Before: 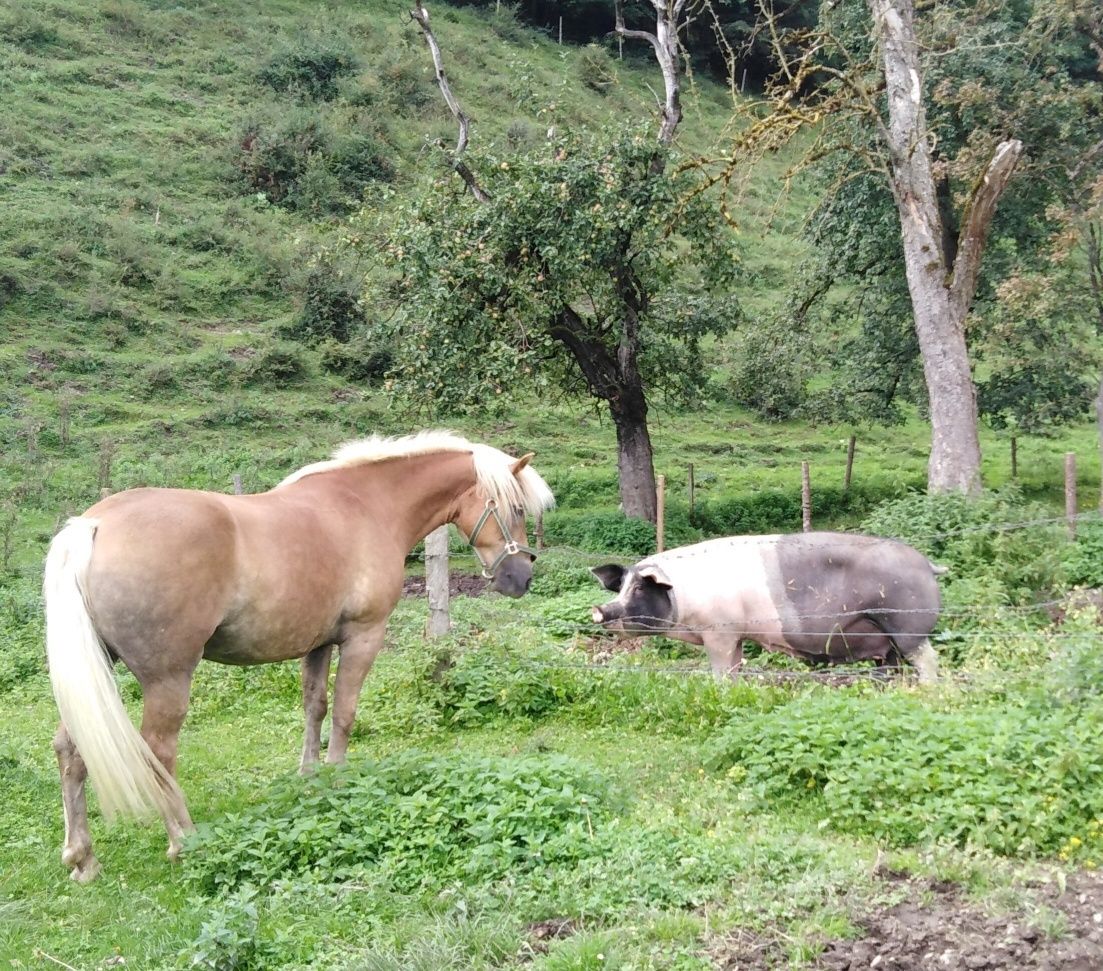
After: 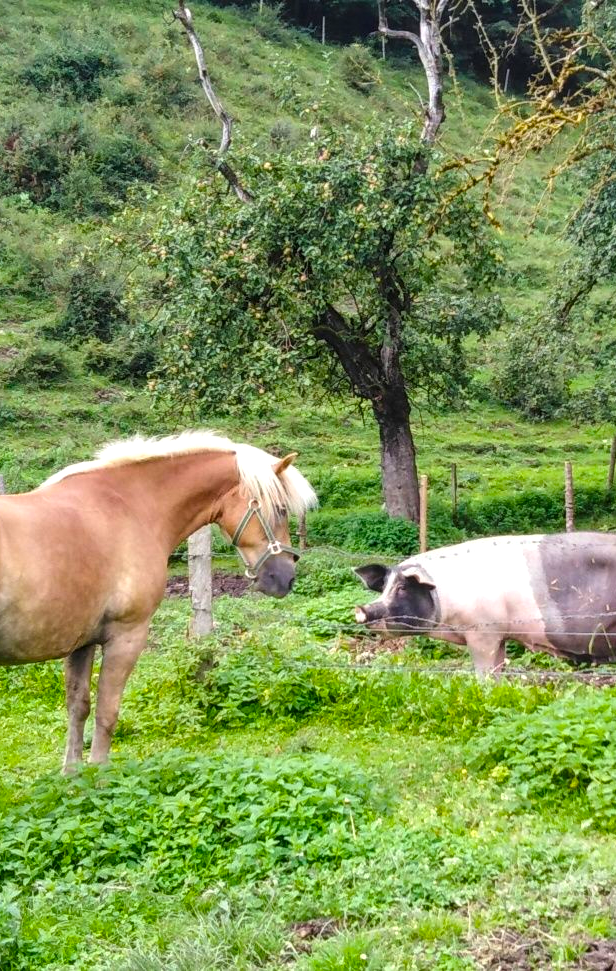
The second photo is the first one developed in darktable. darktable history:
color balance rgb: global offset › luminance 0.518%, linear chroma grading › global chroma 9.991%, perceptual saturation grading › global saturation 31.32%, global vibrance 20%
crop: left 21.519%, right 22.581%
local contrast: detail 130%
